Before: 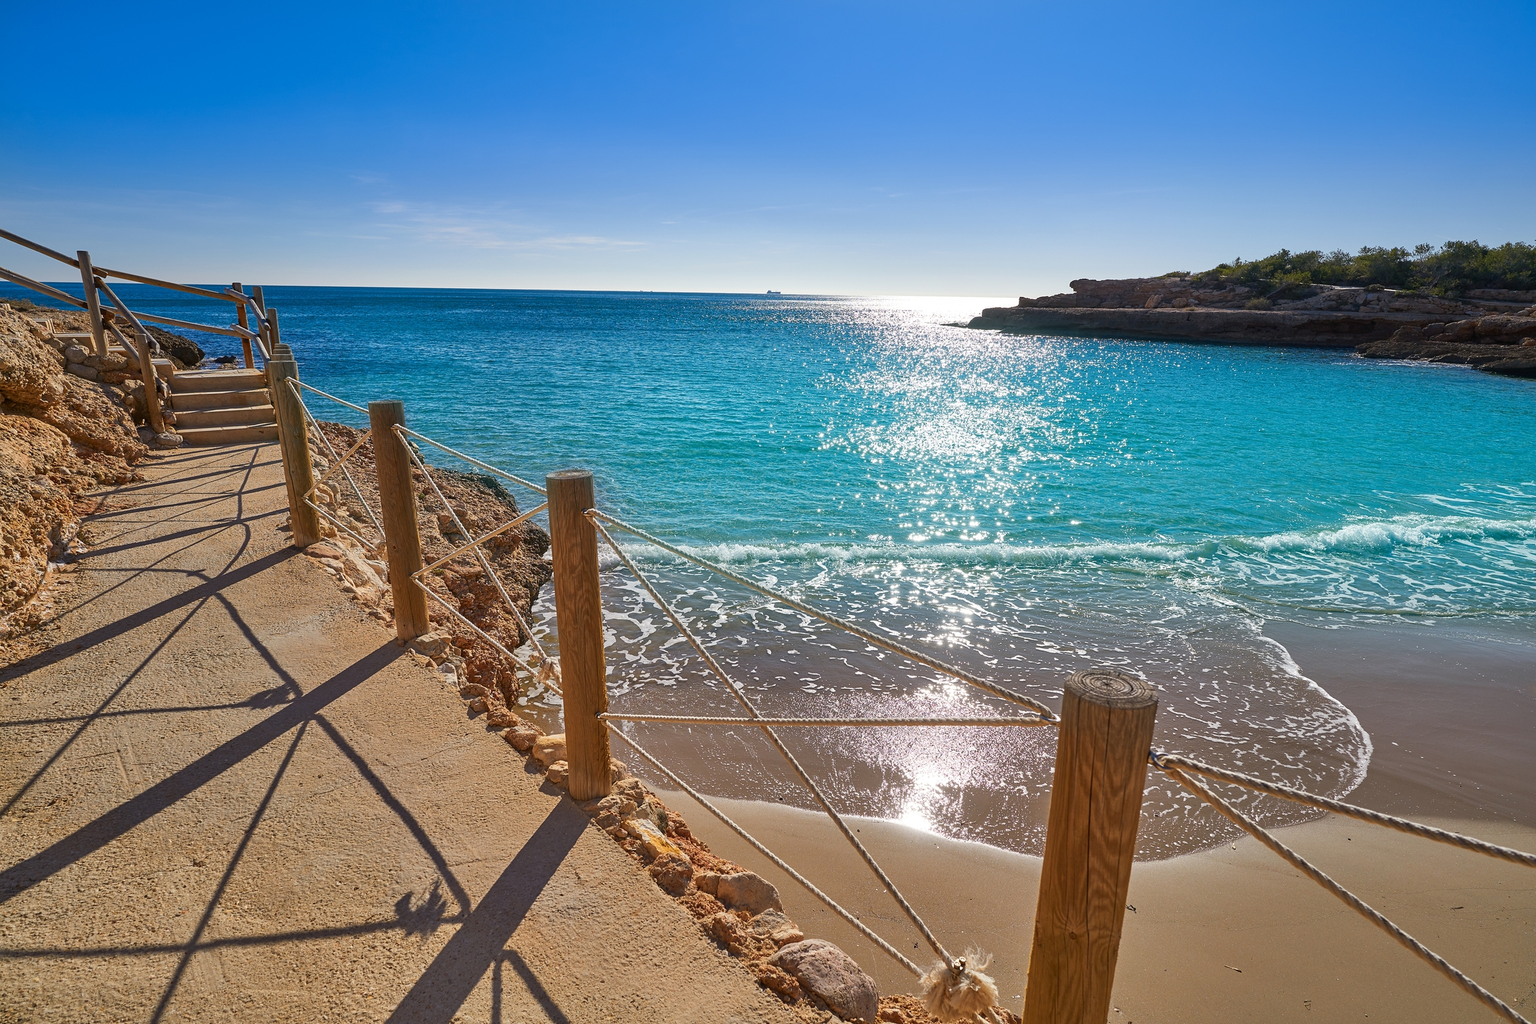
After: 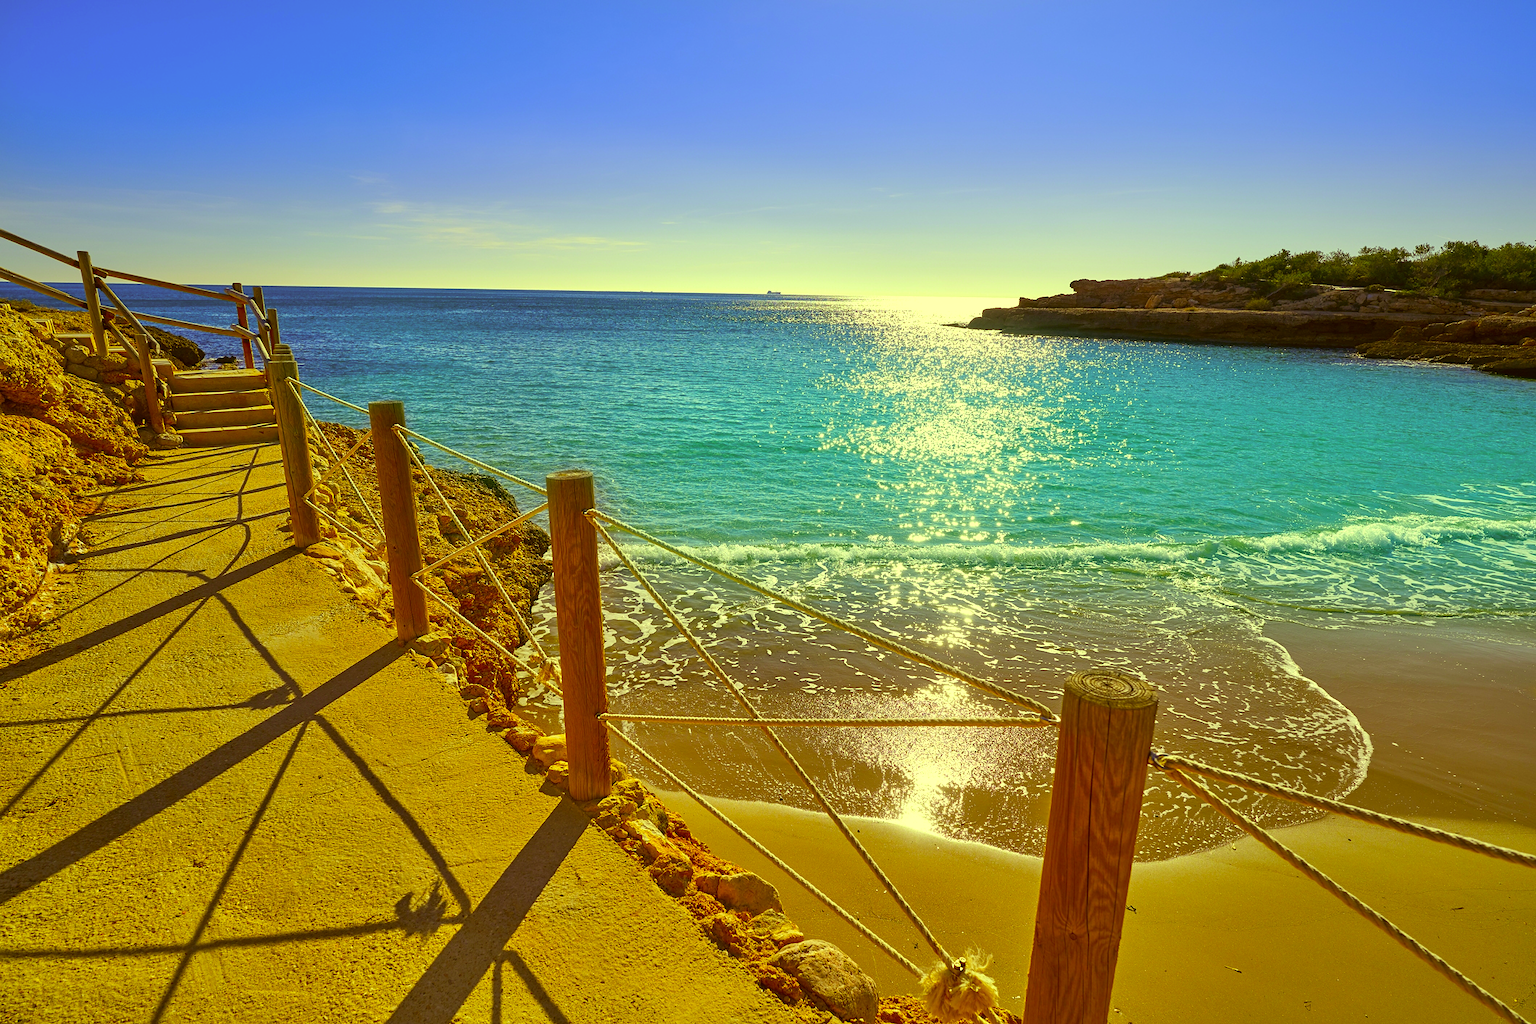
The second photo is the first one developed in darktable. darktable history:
color balance: mode lift, gamma, gain (sRGB), lift [0.997, 0.979, 1.021, 1.011], gamma [1, 1.084, 0.916, 0.998], gain [1, 0.87, 1.13, 1.101], contrast 4.55%, contrast fulcrum 38.24%, output saturation 104.09%
color correction: highlights a* 10.44, highlights b* 30.04, shadows a* 2.73, shadows b* 17.51, saturation 1.72
